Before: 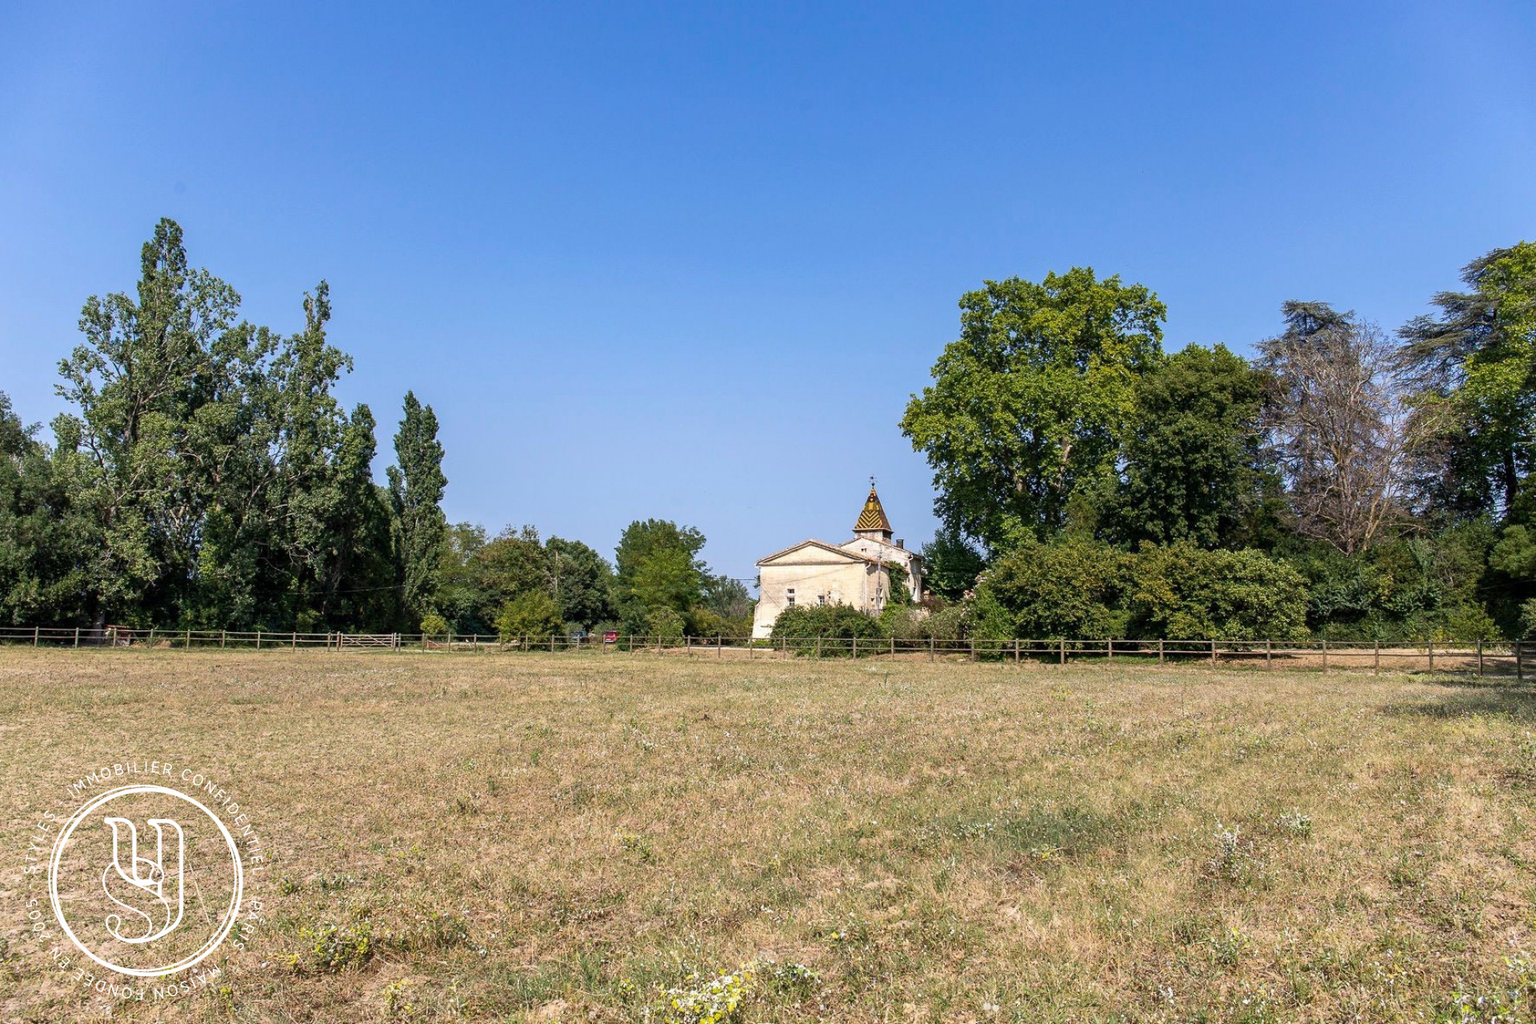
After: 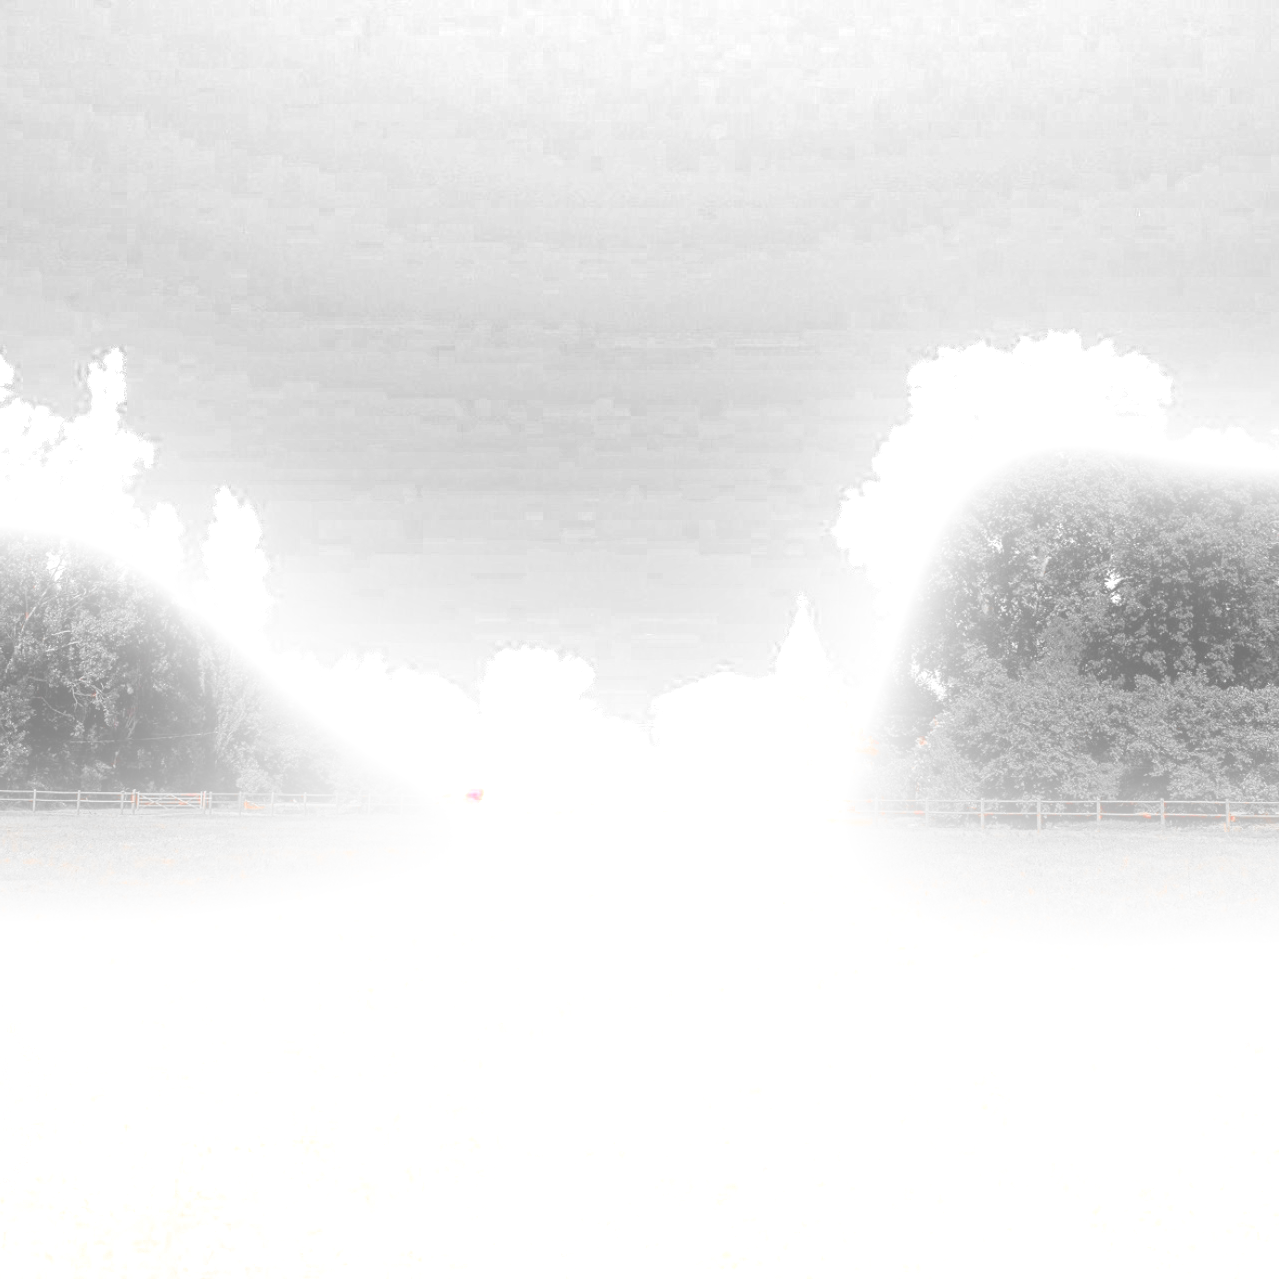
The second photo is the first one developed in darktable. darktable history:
crop and rotate: left 15.055%, right 18.278%
color zones: curves: ch0 [(0, 0.352) (0.143, 0.407) (0.286, 0.386) (0.429, 0.431) (0.571, 0.829) (0.714, 0.853) (0.857, 0.833) (1, 0.352)]; ch1 [(0, 0.604) (0.072, 0.726) (0.096, 0.608) (0.205, 0.007) (0.571, -0.006) (0.839, -0.013) (0.857, -0.012) (1, 0.604)]
bloom: size 25%, threshold 5%, strength 90%
